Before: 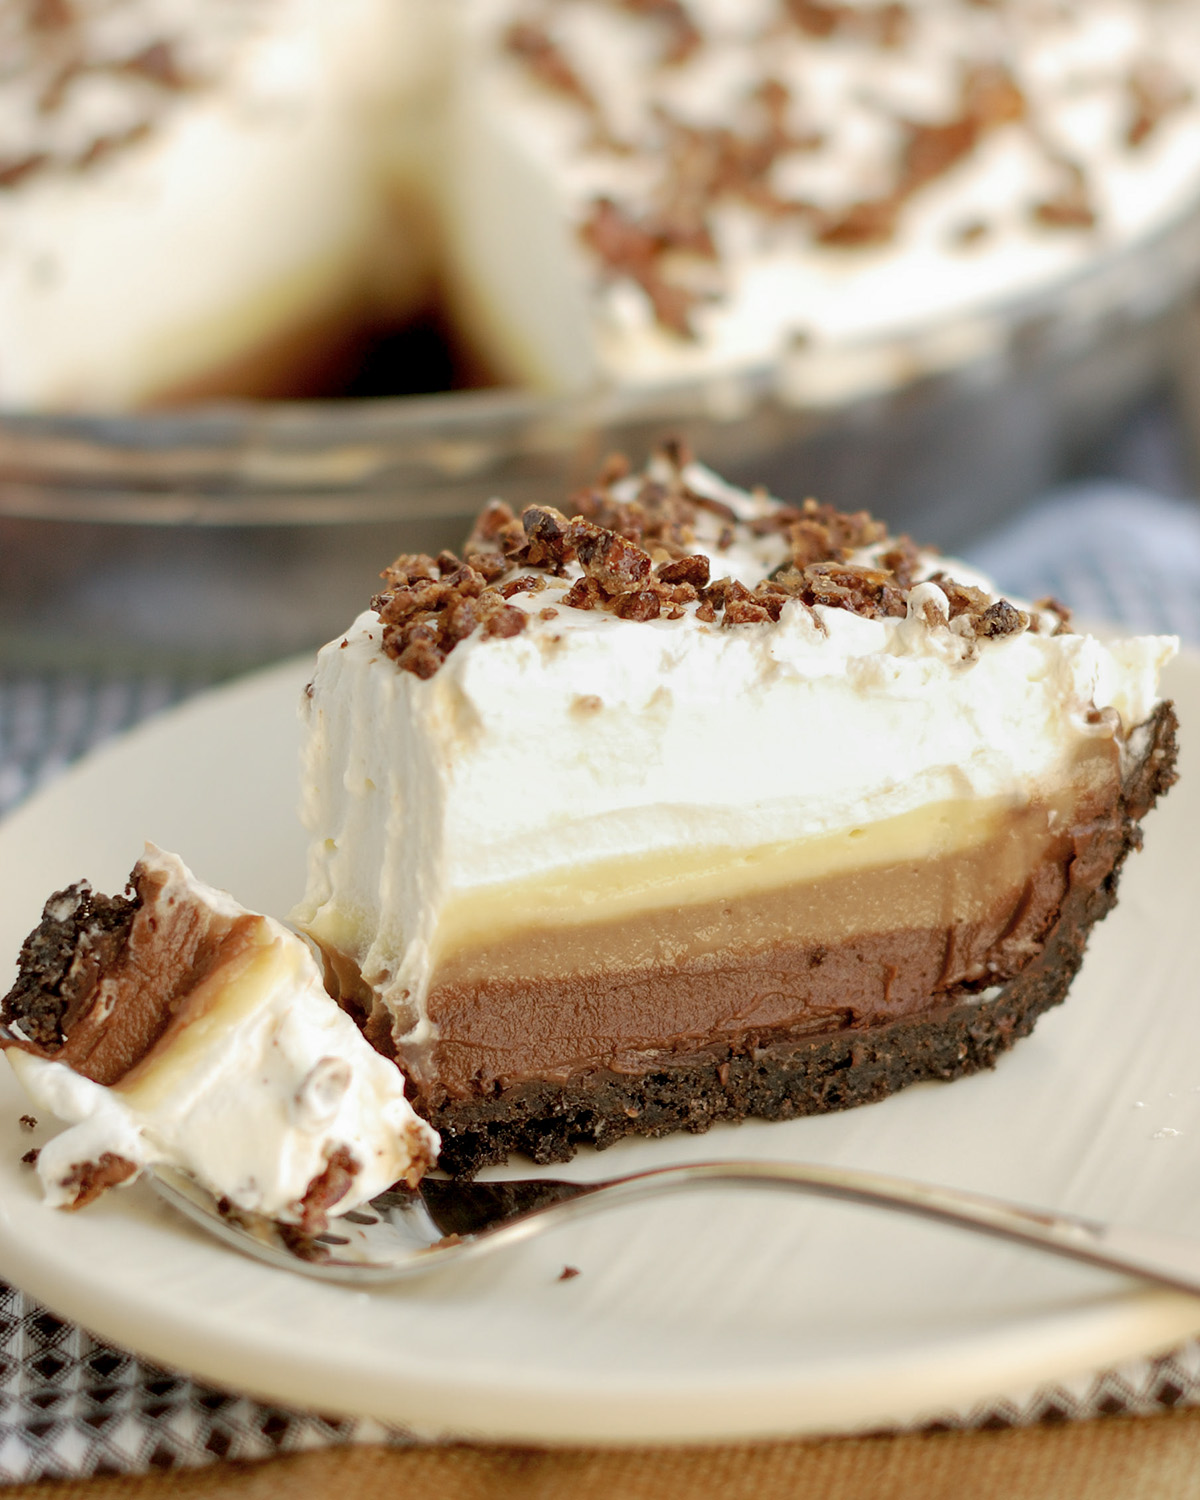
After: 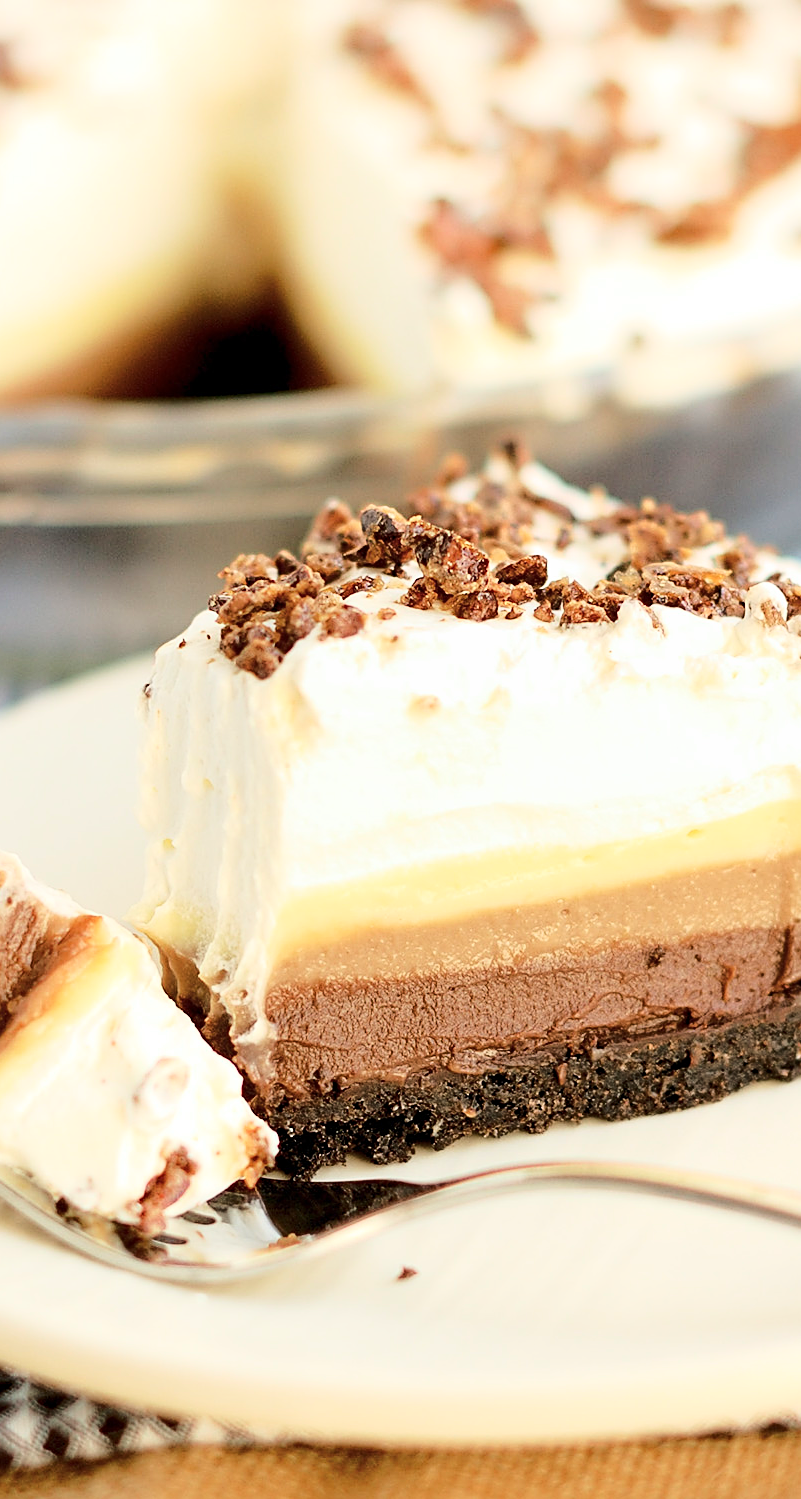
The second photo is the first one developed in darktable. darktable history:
crop and rotate: left 13.57%, right 19.611%
sharpen: on, module defaults
base curve: curves: ch0 [(0, 0) (0.032, 0.037) (0.105, 0.228) (0.435, 0.76) (0.856, 0.983) (1, 1)]
